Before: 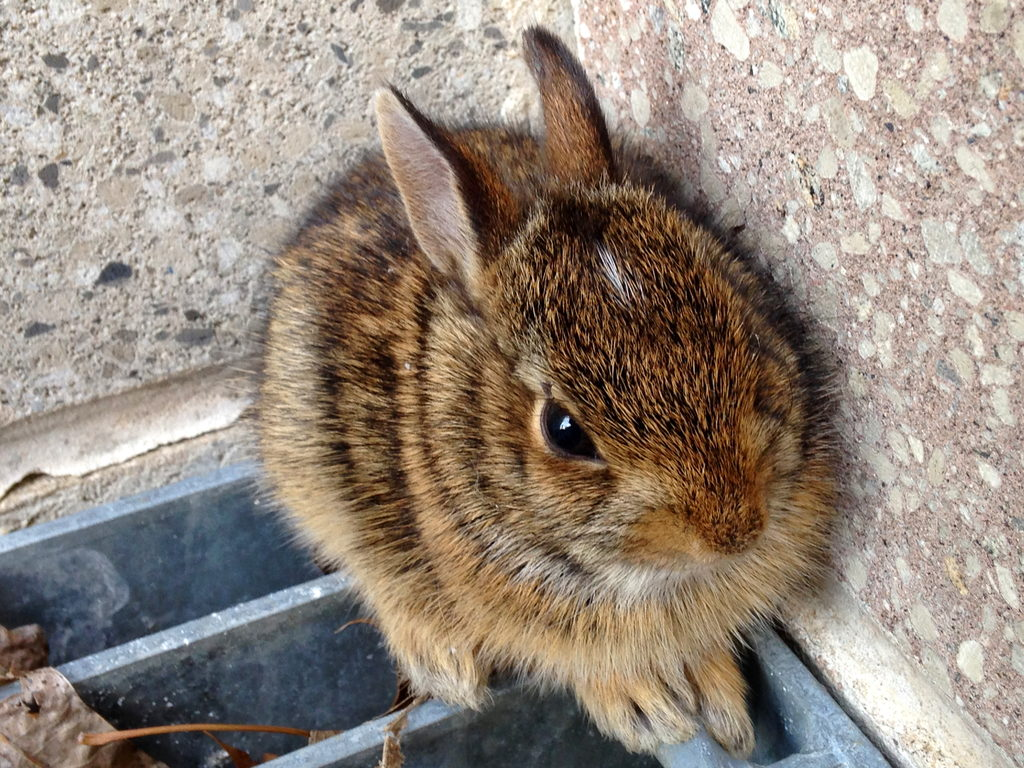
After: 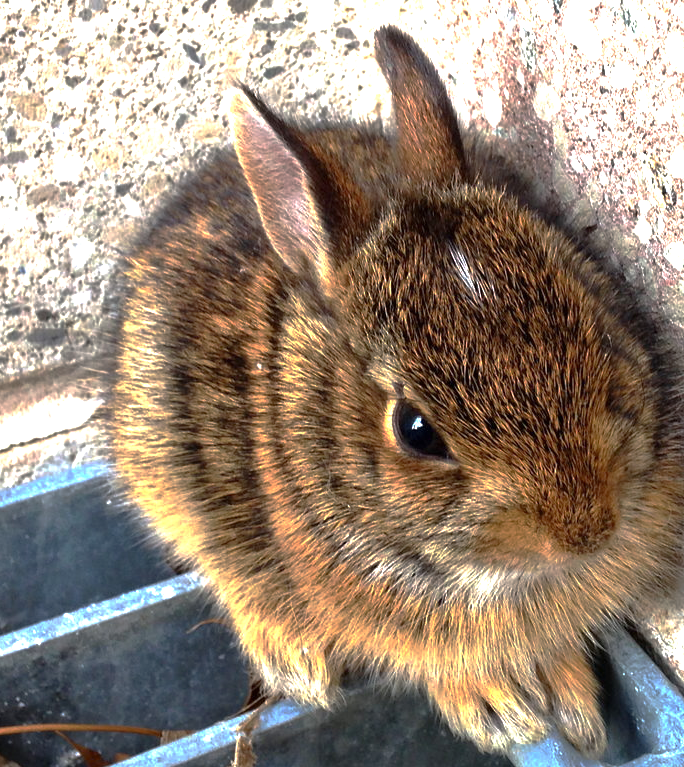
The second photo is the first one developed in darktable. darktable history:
exposure: black level correction 0, exposure 1 EV, compensate highlight preservation false
base curve: curves: ch0 [(0, 0) (0.826, 0.587) (1, 1)], preserve colors none
crop and rotate: left 14.455%, right 18.743%
